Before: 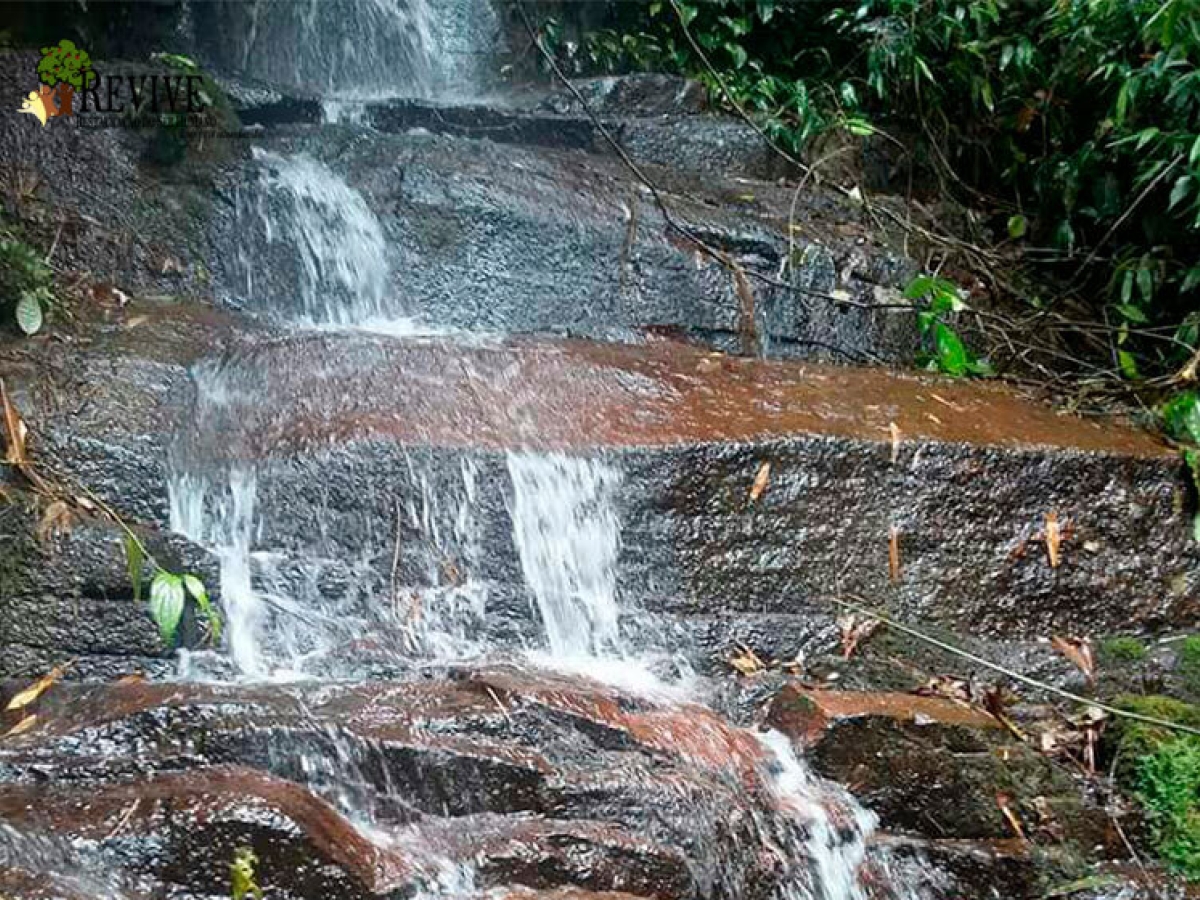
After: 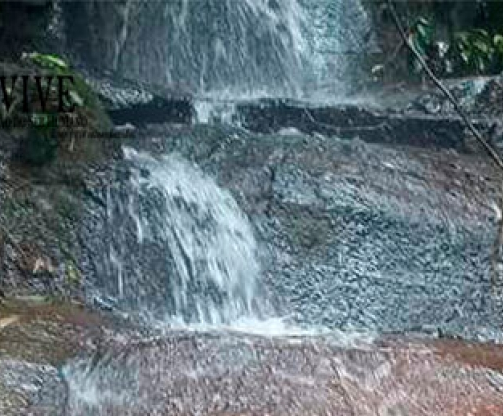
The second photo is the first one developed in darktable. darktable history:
local contrast: detail 110%
shadows and highlights: shadows 22.7, highlights -48.71, soften with gaussian
crop and rotate: left 10.817%, top 0.062%, right 47.194%, bottom 53.626%
